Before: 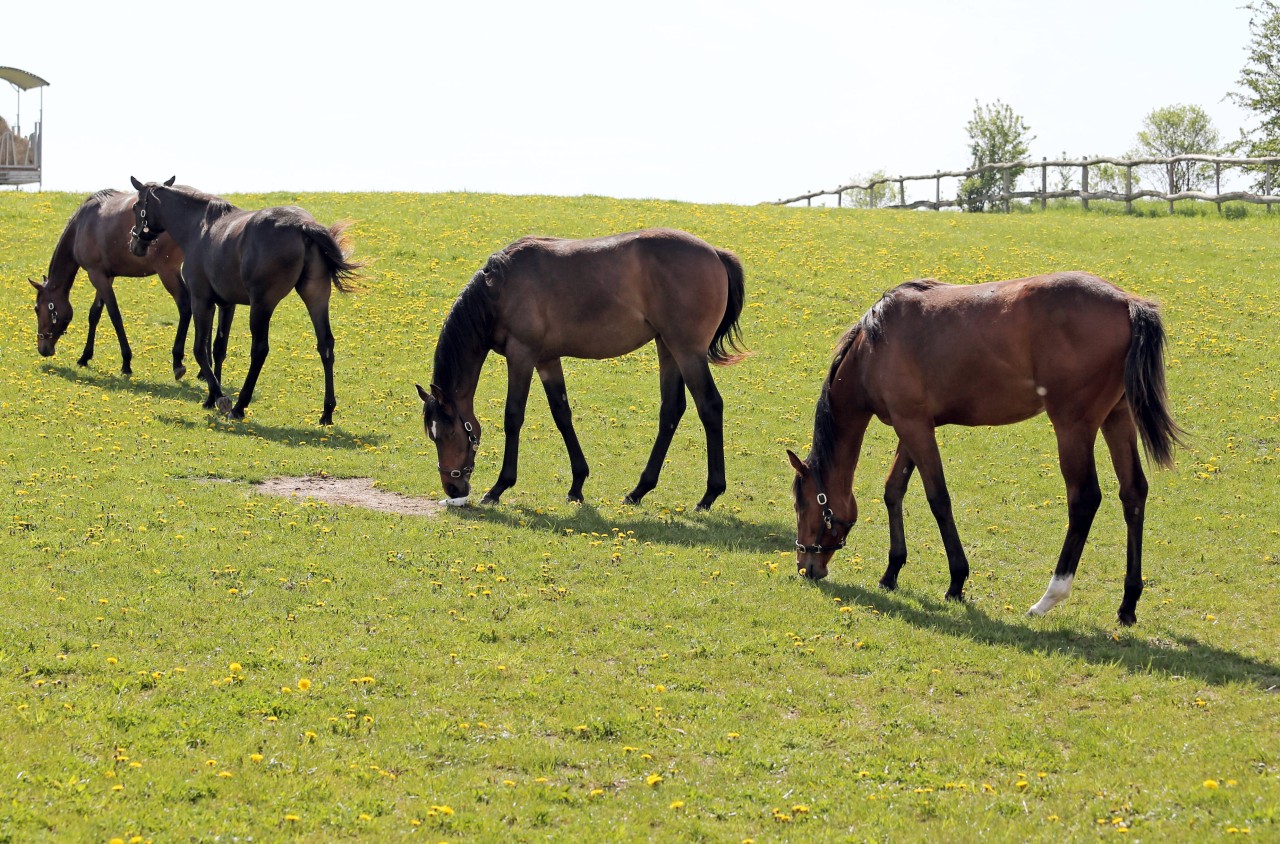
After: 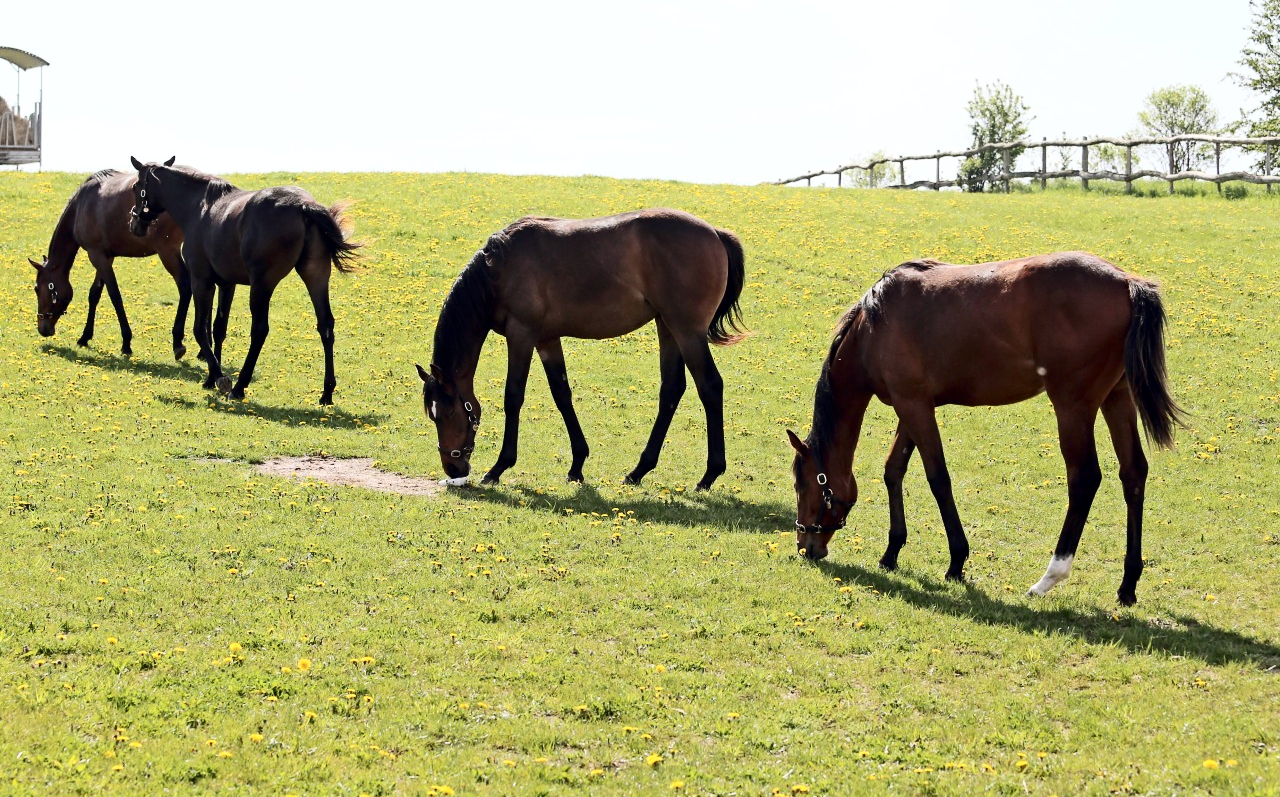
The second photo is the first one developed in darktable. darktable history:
contrast brightness saturation: contrast 0.28
crop and rotate: top 2.479%, bottom 3.018%
